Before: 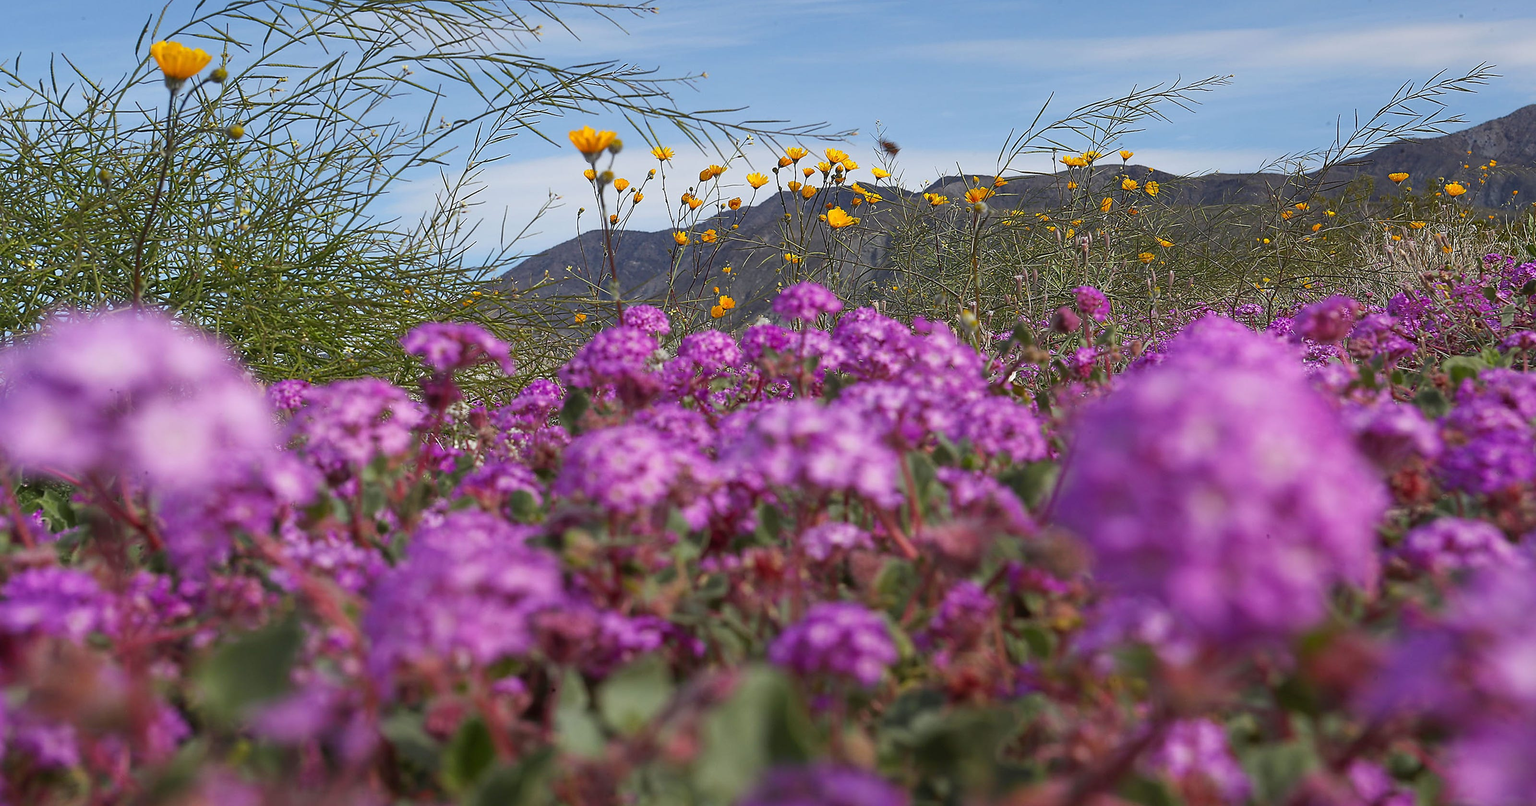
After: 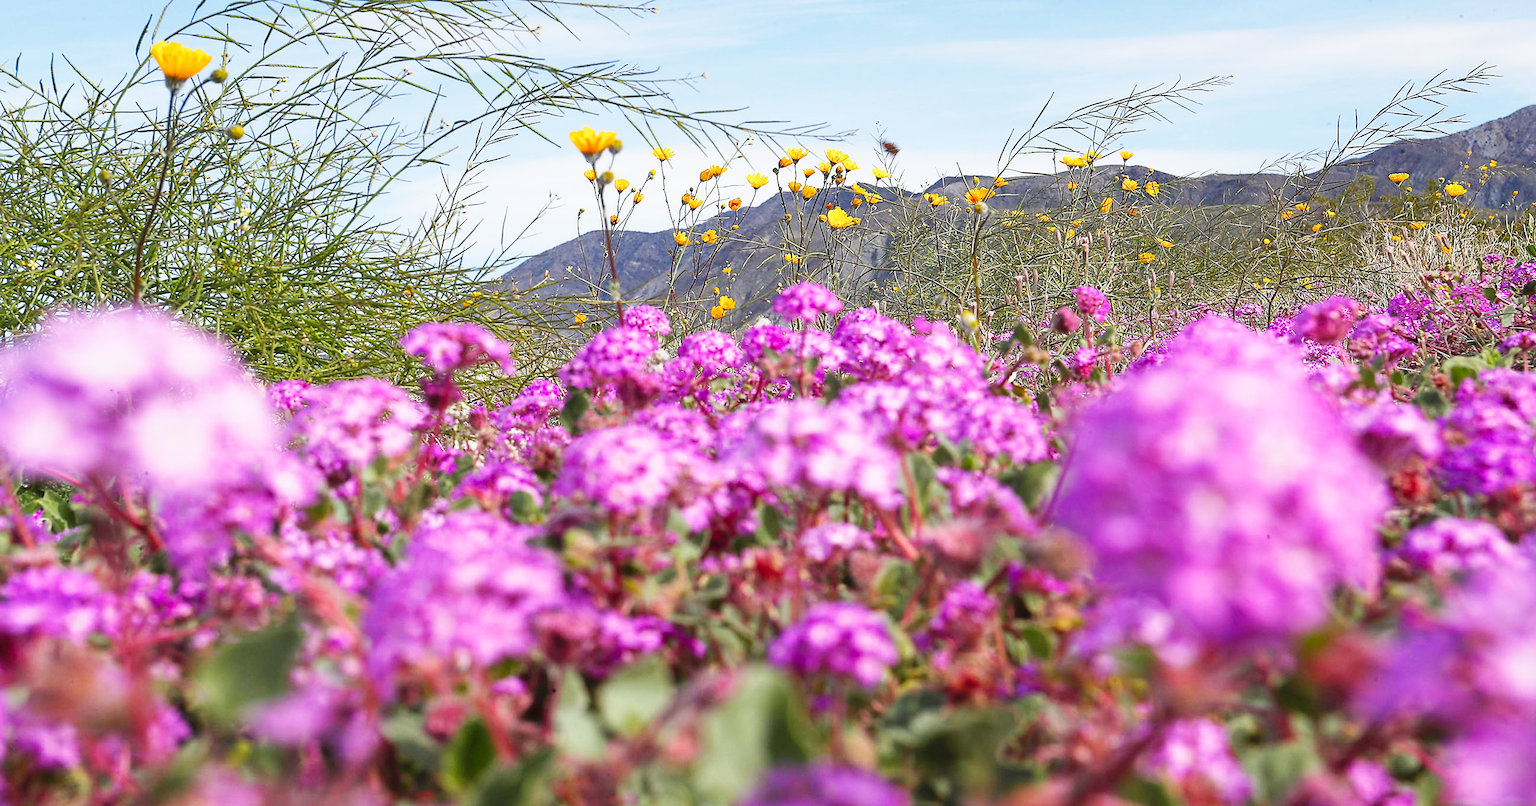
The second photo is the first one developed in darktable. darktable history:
base curve: curves: ch0 [(0, 0) (0.018, 0.026) (0.143, 0.37) (0.33, 0.731) (0.458, 0.853) (0.735, 0.965) (0.905, 0.986) (1, 1)], preserve colors none
